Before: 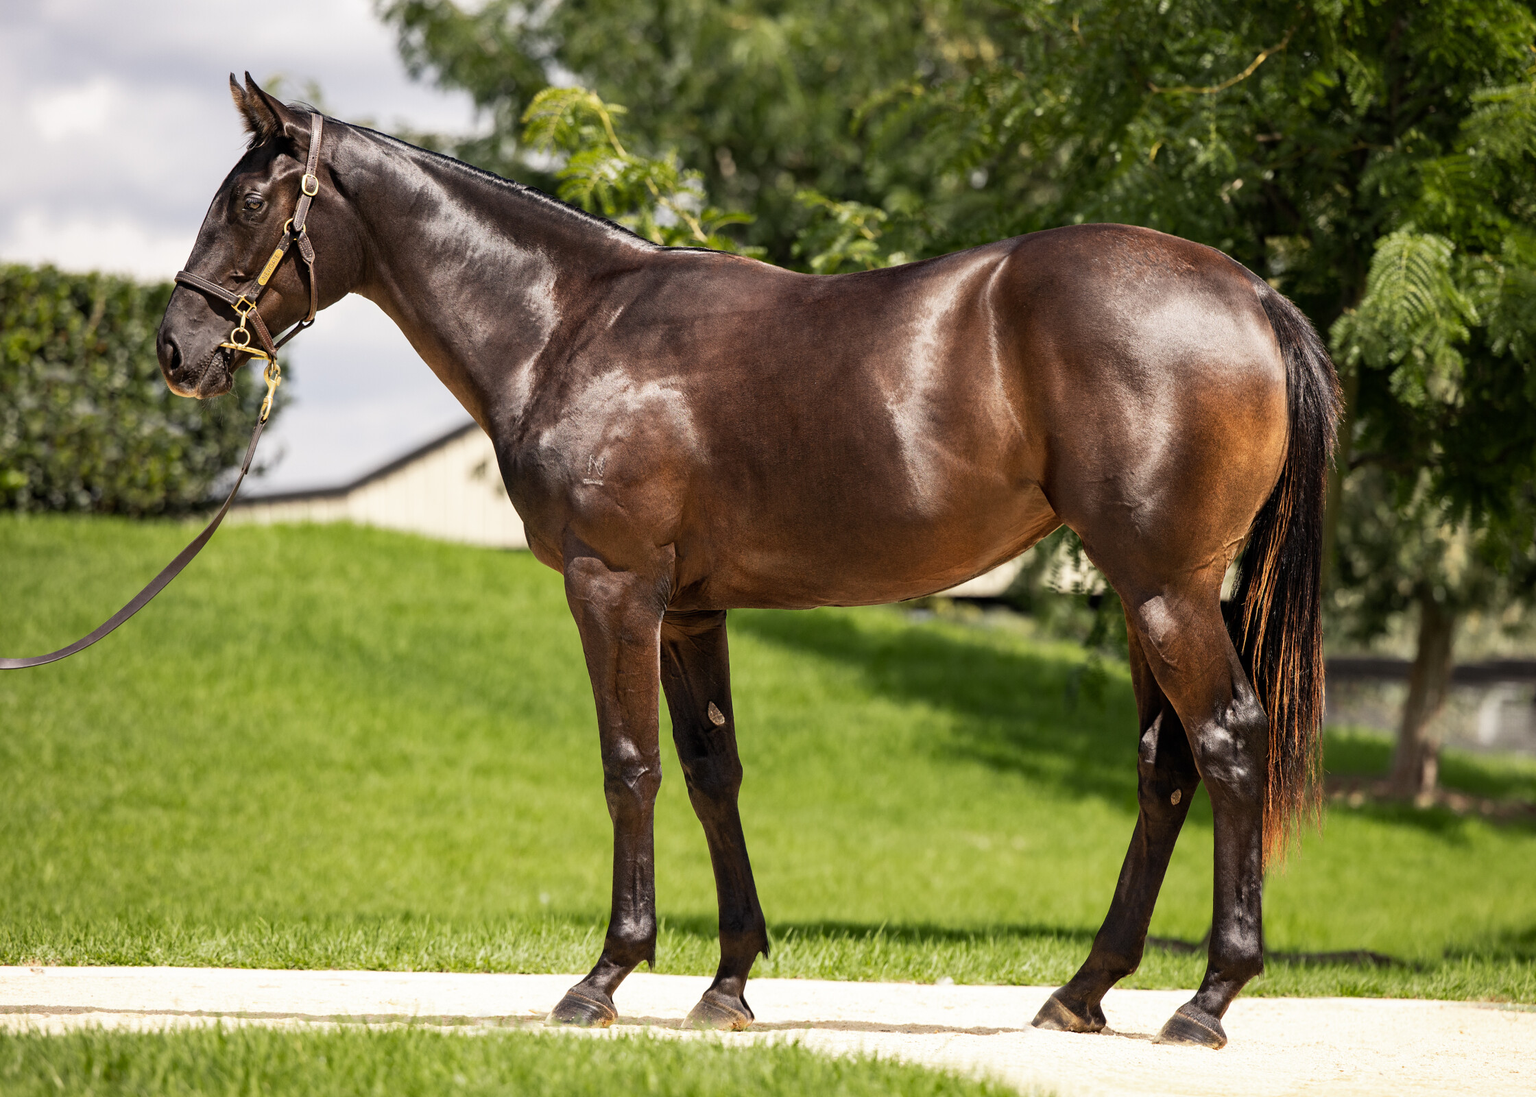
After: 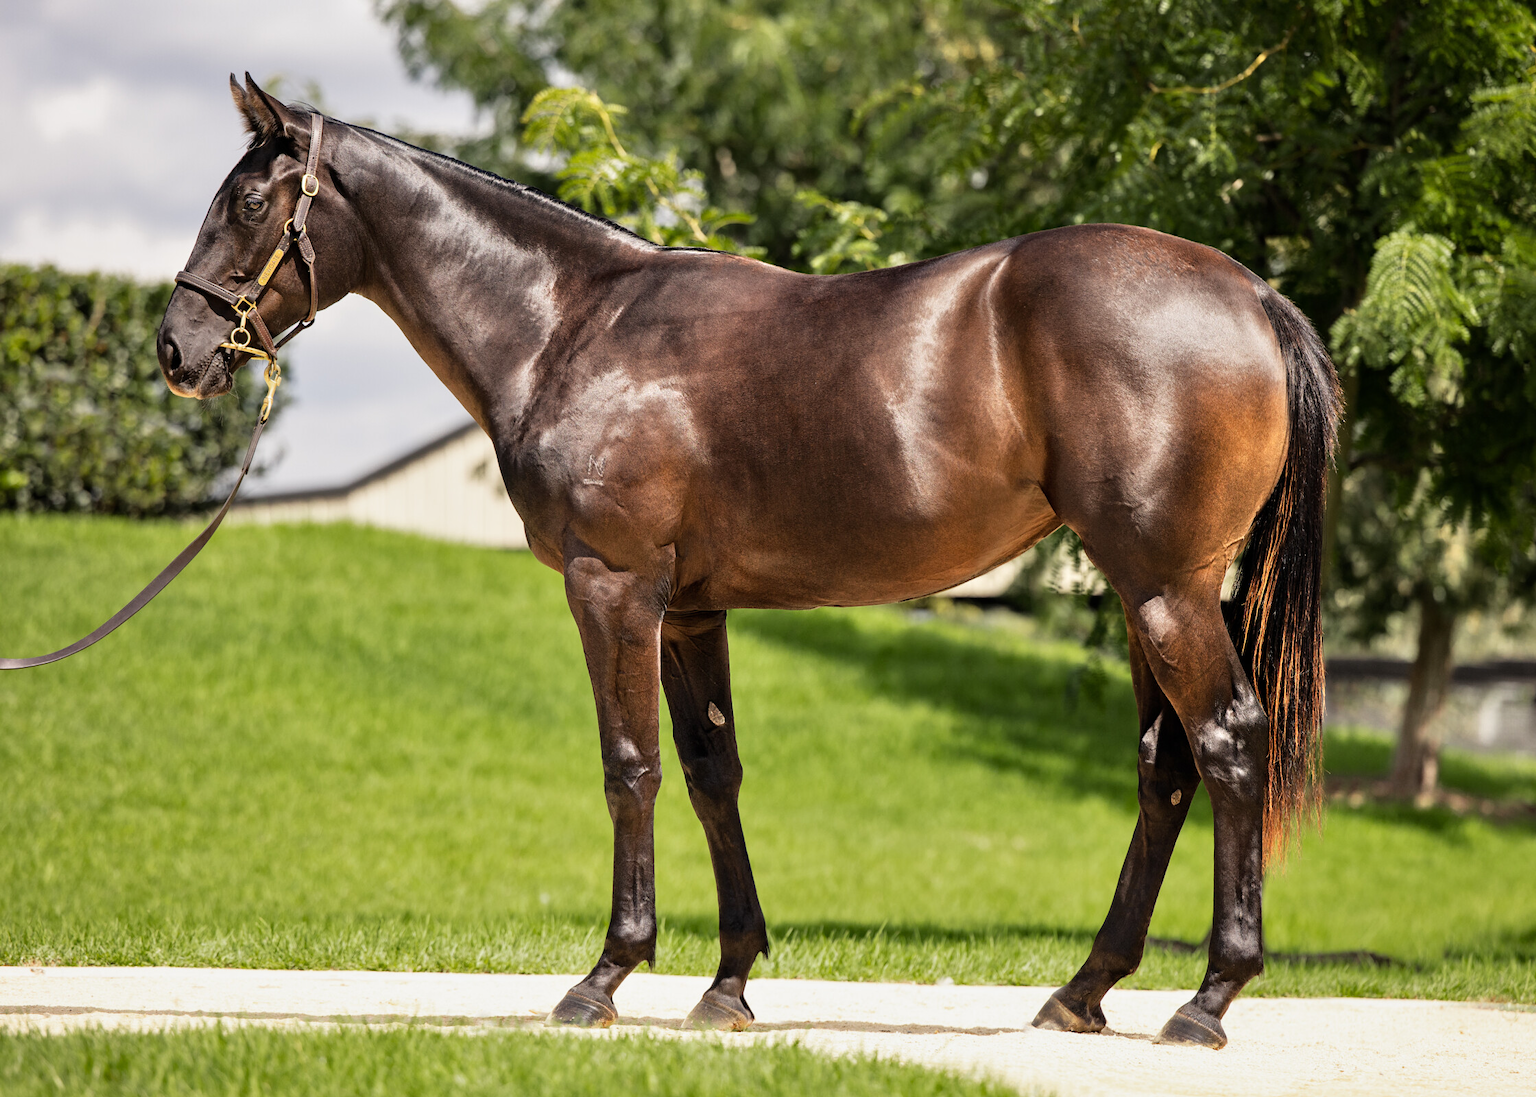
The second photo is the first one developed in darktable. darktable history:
exposure: exposure -0.153 EV, compensate highlight preservation false
tone equalizer: -8 EV 0.002 EV, -7 EV -0.026 EV, -6 EV 0.04 EV, -5 EV 0.026 EV, -4 EV 0.276 EV, -3 EV 0.612 EV, -2 EV 0.557 EV, -1 EV 0.205 EV, +0 EV 0.033 EV
